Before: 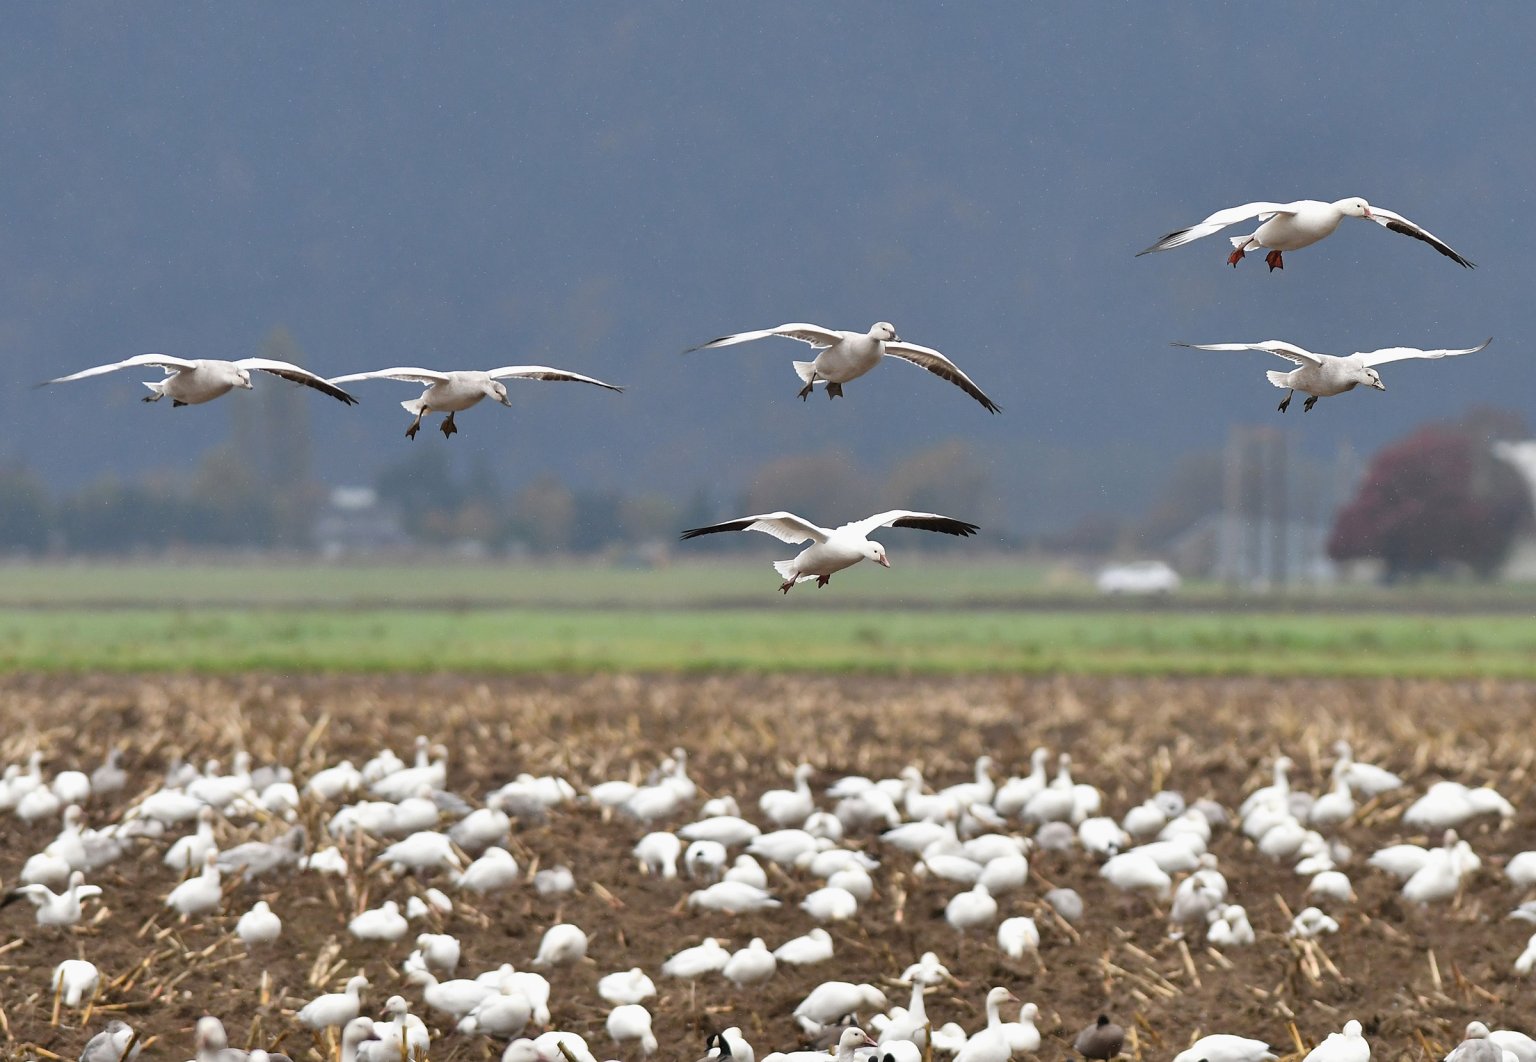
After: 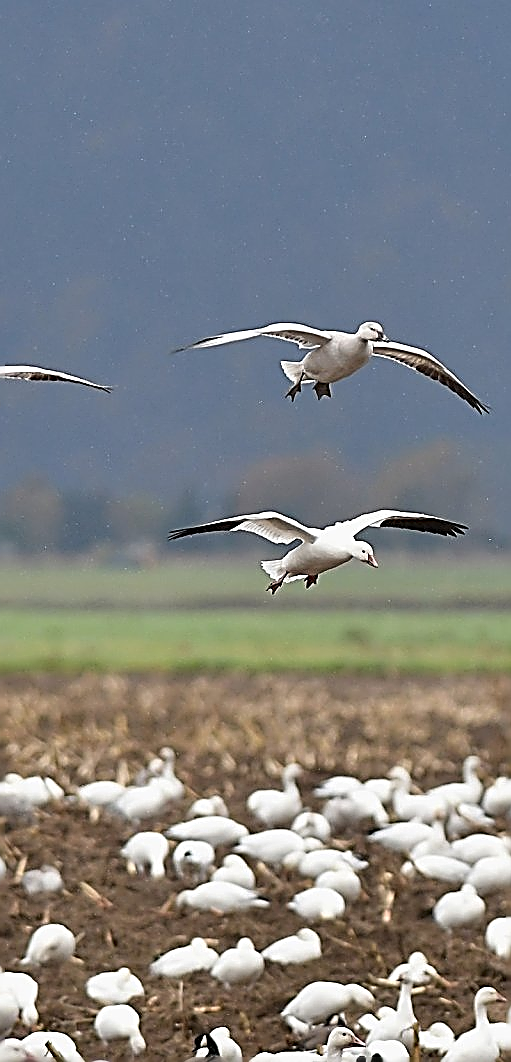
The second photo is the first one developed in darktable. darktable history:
crop: left 33.36%, right 33.36%
sharpen: amount 1.861
